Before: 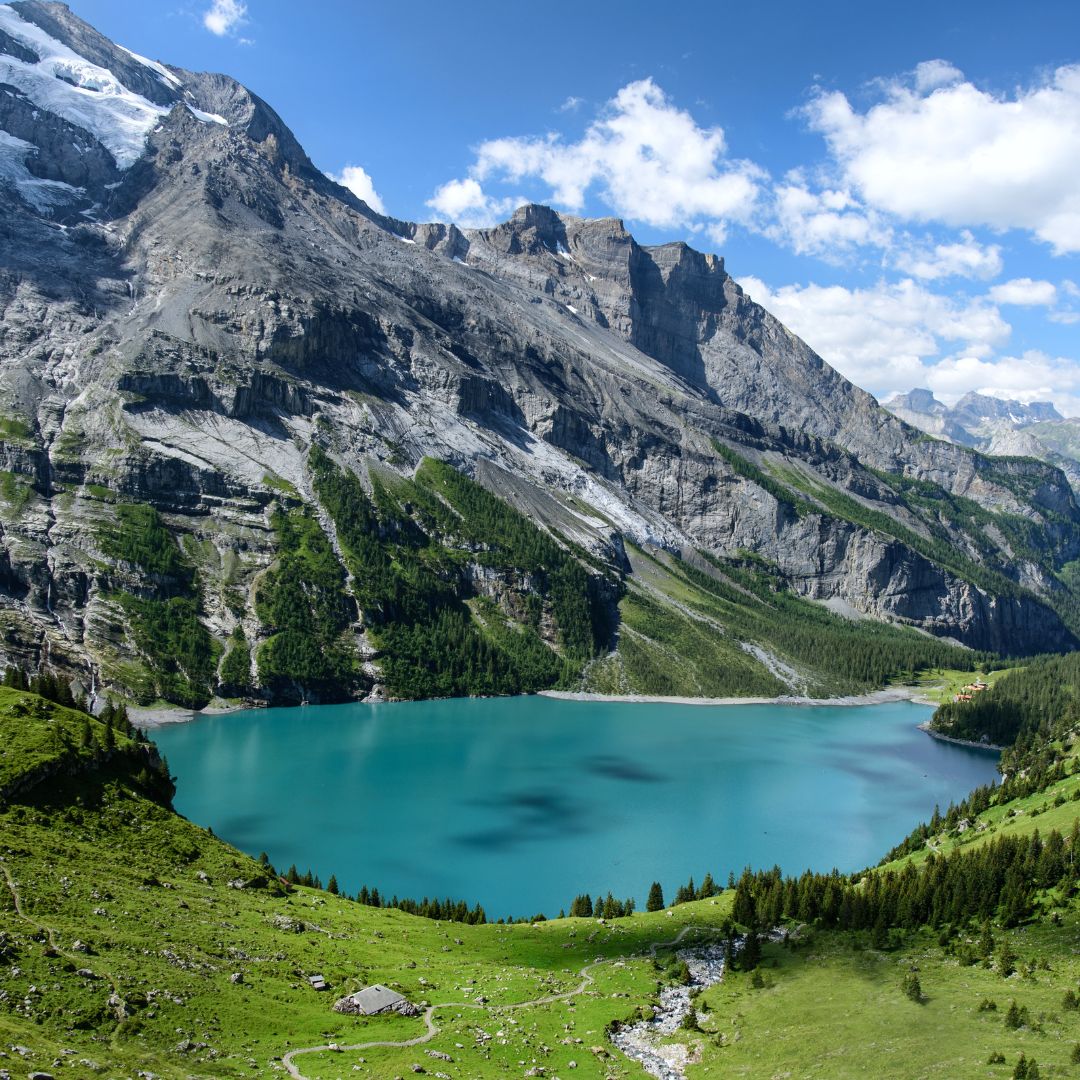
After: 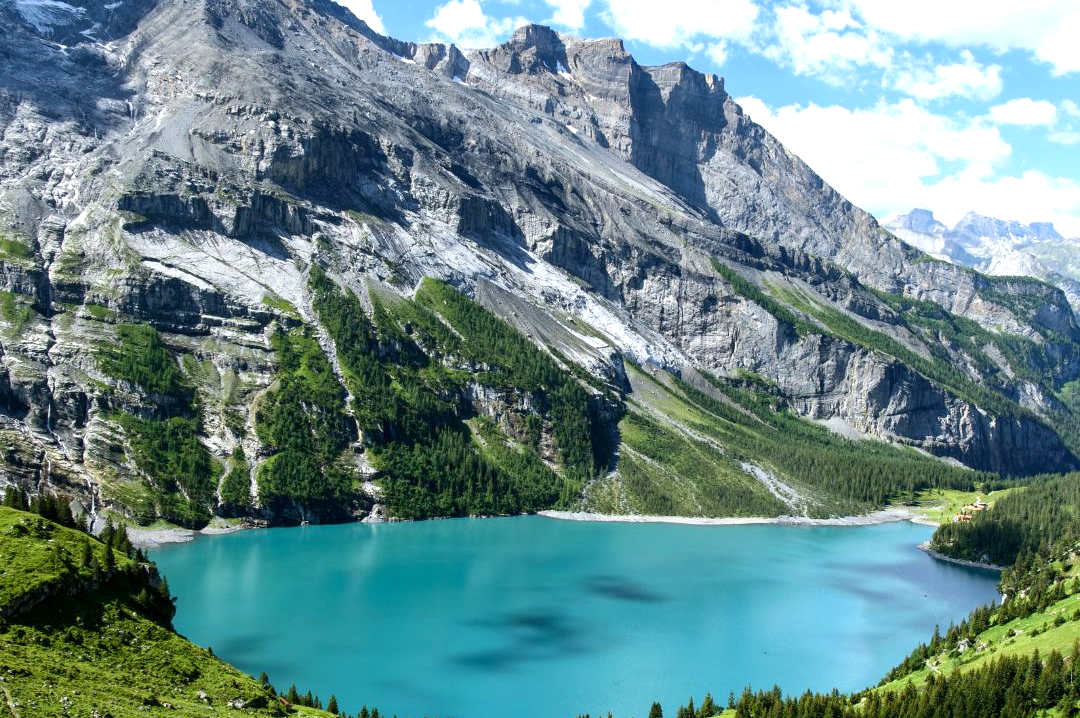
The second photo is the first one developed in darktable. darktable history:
exposure: black level correction 0.001, exposure 0.675 EV, compensate highlight preservation false
crop: top 16.727%, bottom 16.727%
